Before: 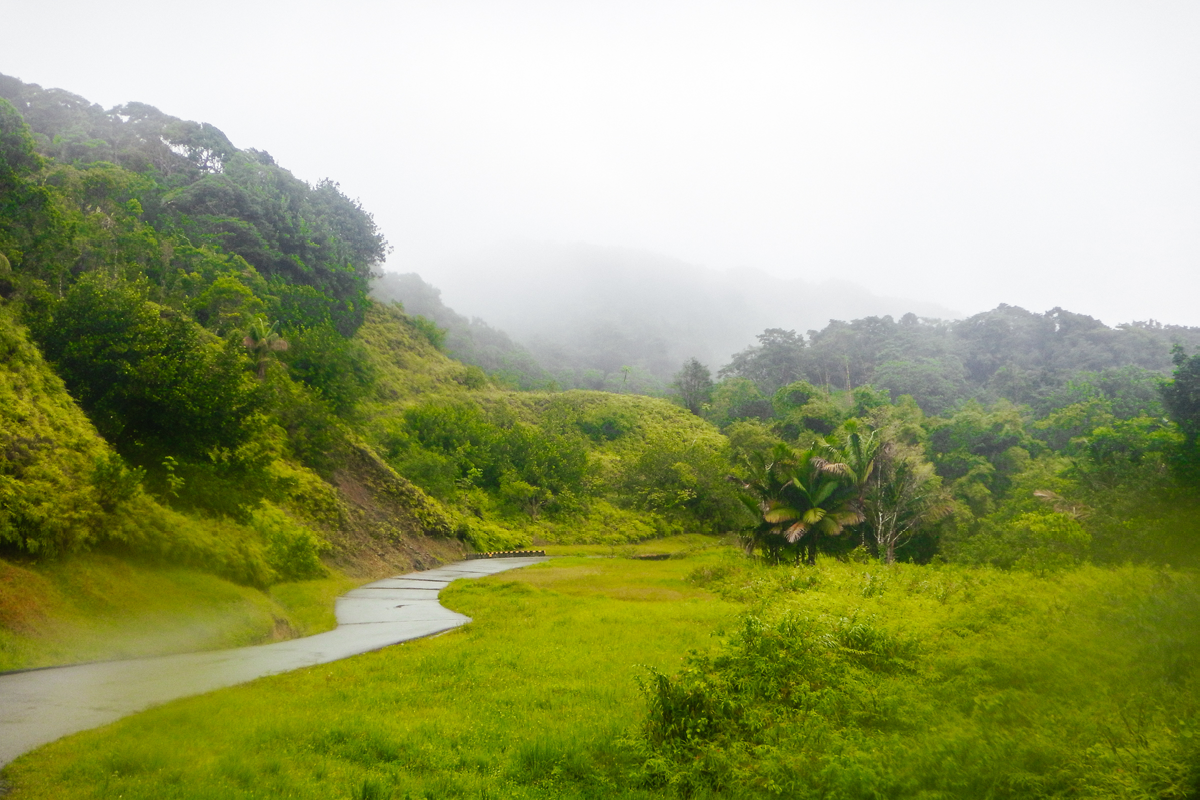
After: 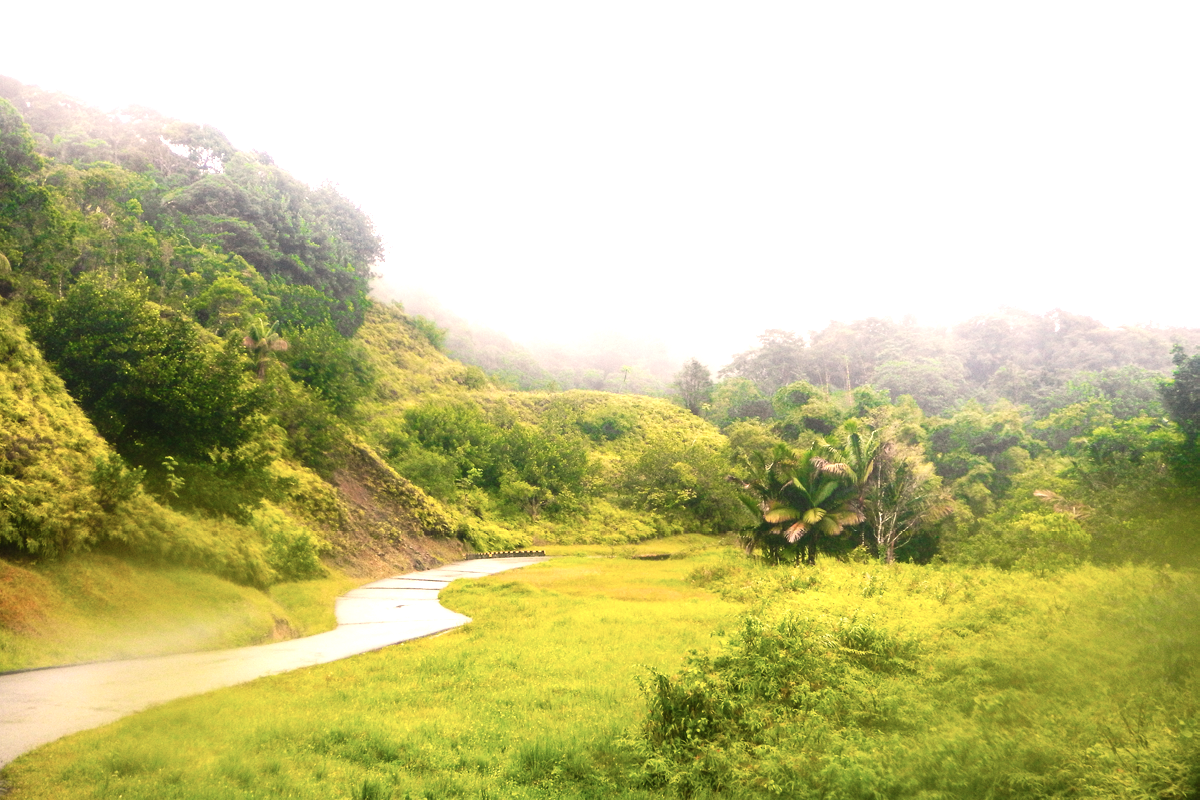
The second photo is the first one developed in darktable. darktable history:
exposure: exposure 1 EV, compensate highlight preservation false
contrast brightness saturation: contrast 0.11, saturation -0.17
white balance: red 1.127, blue 0.943
